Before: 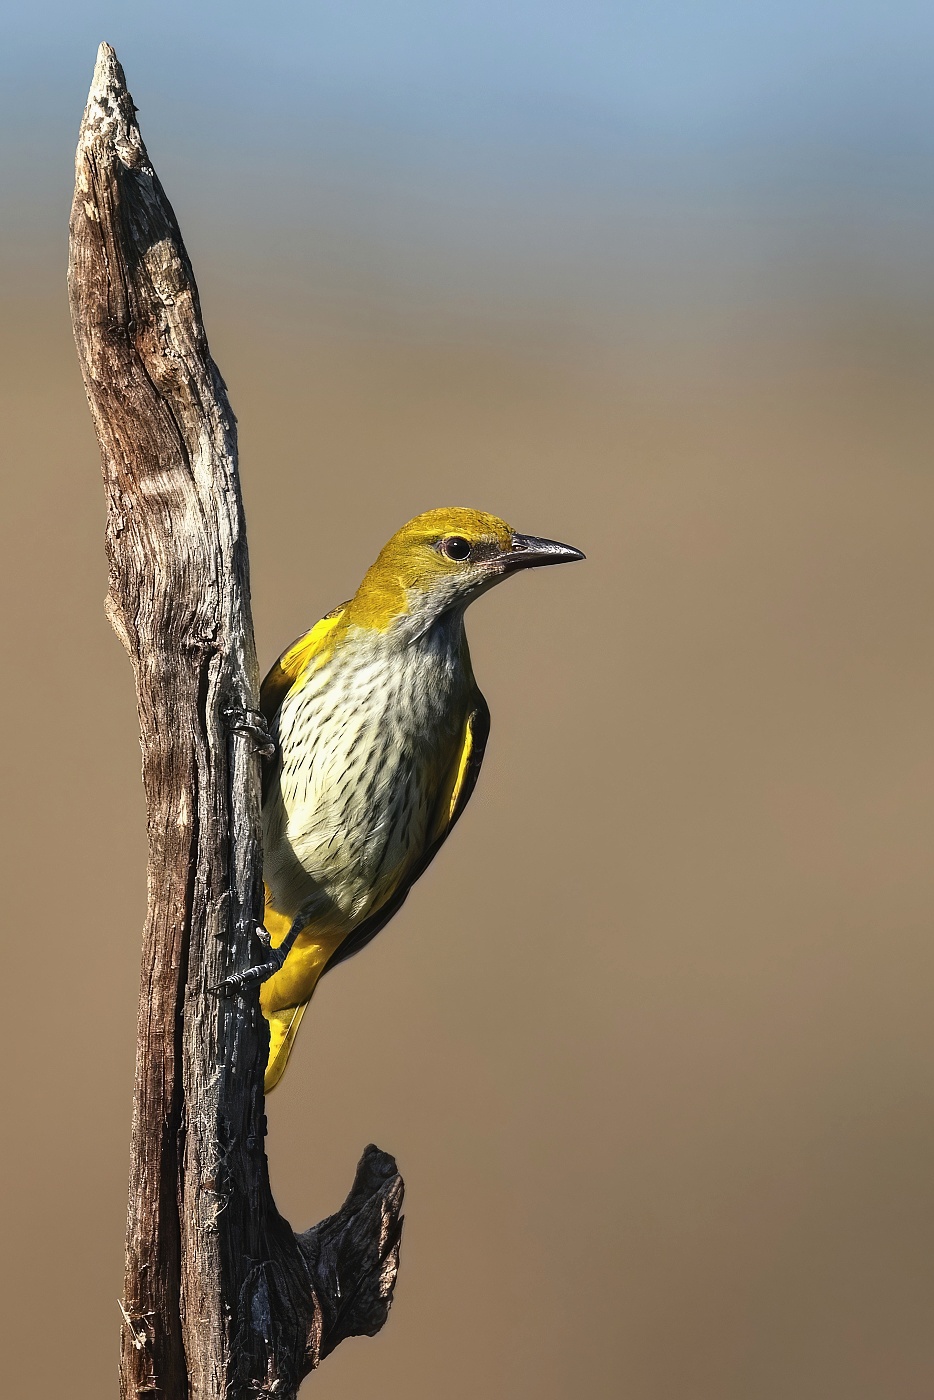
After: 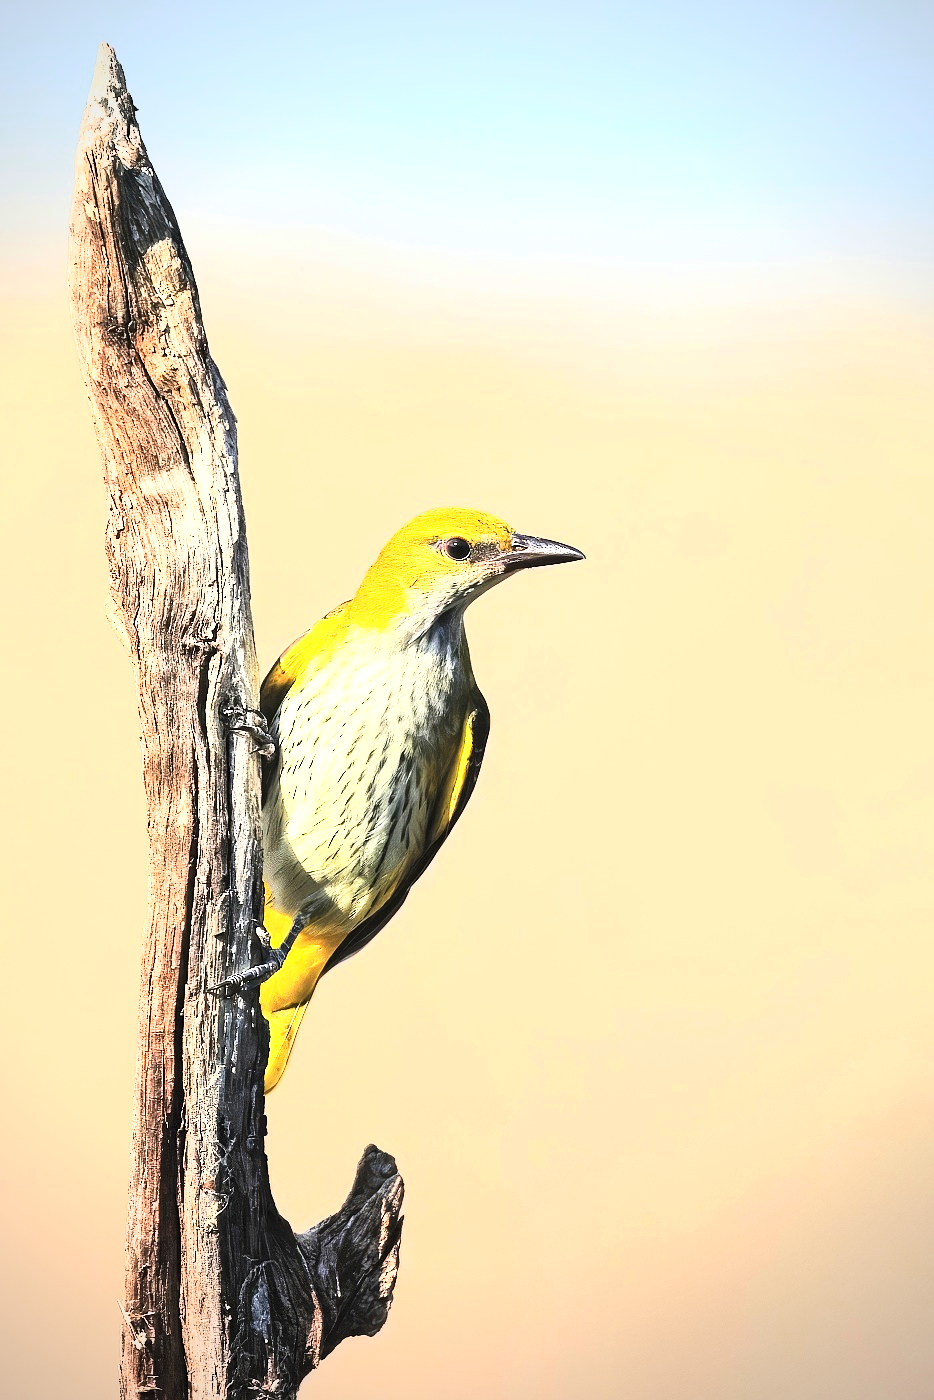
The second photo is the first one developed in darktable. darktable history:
base curve: curves: ch0 [(0, 0) (0.007, 0.004) (0.027, 0.03) (0.046, 0.07) (0.207, 0.54) (0.442, 0.872) (0.673, 0.972) (1, 1)]
contrast equalizer: y [[0.5 ×6], [0.5 ×6], [0.975, 0.964, 0.925, 0.865, 0.793, 0.721], [0 ×6], [0 ×6]]
exposure: exposure 1.272 EV, compensate highlight preservation false
color zones: curves: ch0 [(0, 0.558) (0.143, 0.548) (0.286, 0.447) (0.429, 0.259) (0.571, 0.5) (0.714, 0.5) (0.857, 0.593) (1, 0.558)]; ch1 [(0, 0.543) (0.01, 0.544) (0.12, 0.492) (0.248, 0.458) (0.5, 0.534) (0.748, 0.5) (0.99, 0.469) (1, 0.543)]; ch2 [(0, 0.507) (0.143, 0.522) (0.286, 0.505) (0.429, 0.5) (0.571, 0.5) (0.714, 0.5) (0.857, 0.5) (1, 0.507)], mix -136.73%
vignetting: brightness -0.471
